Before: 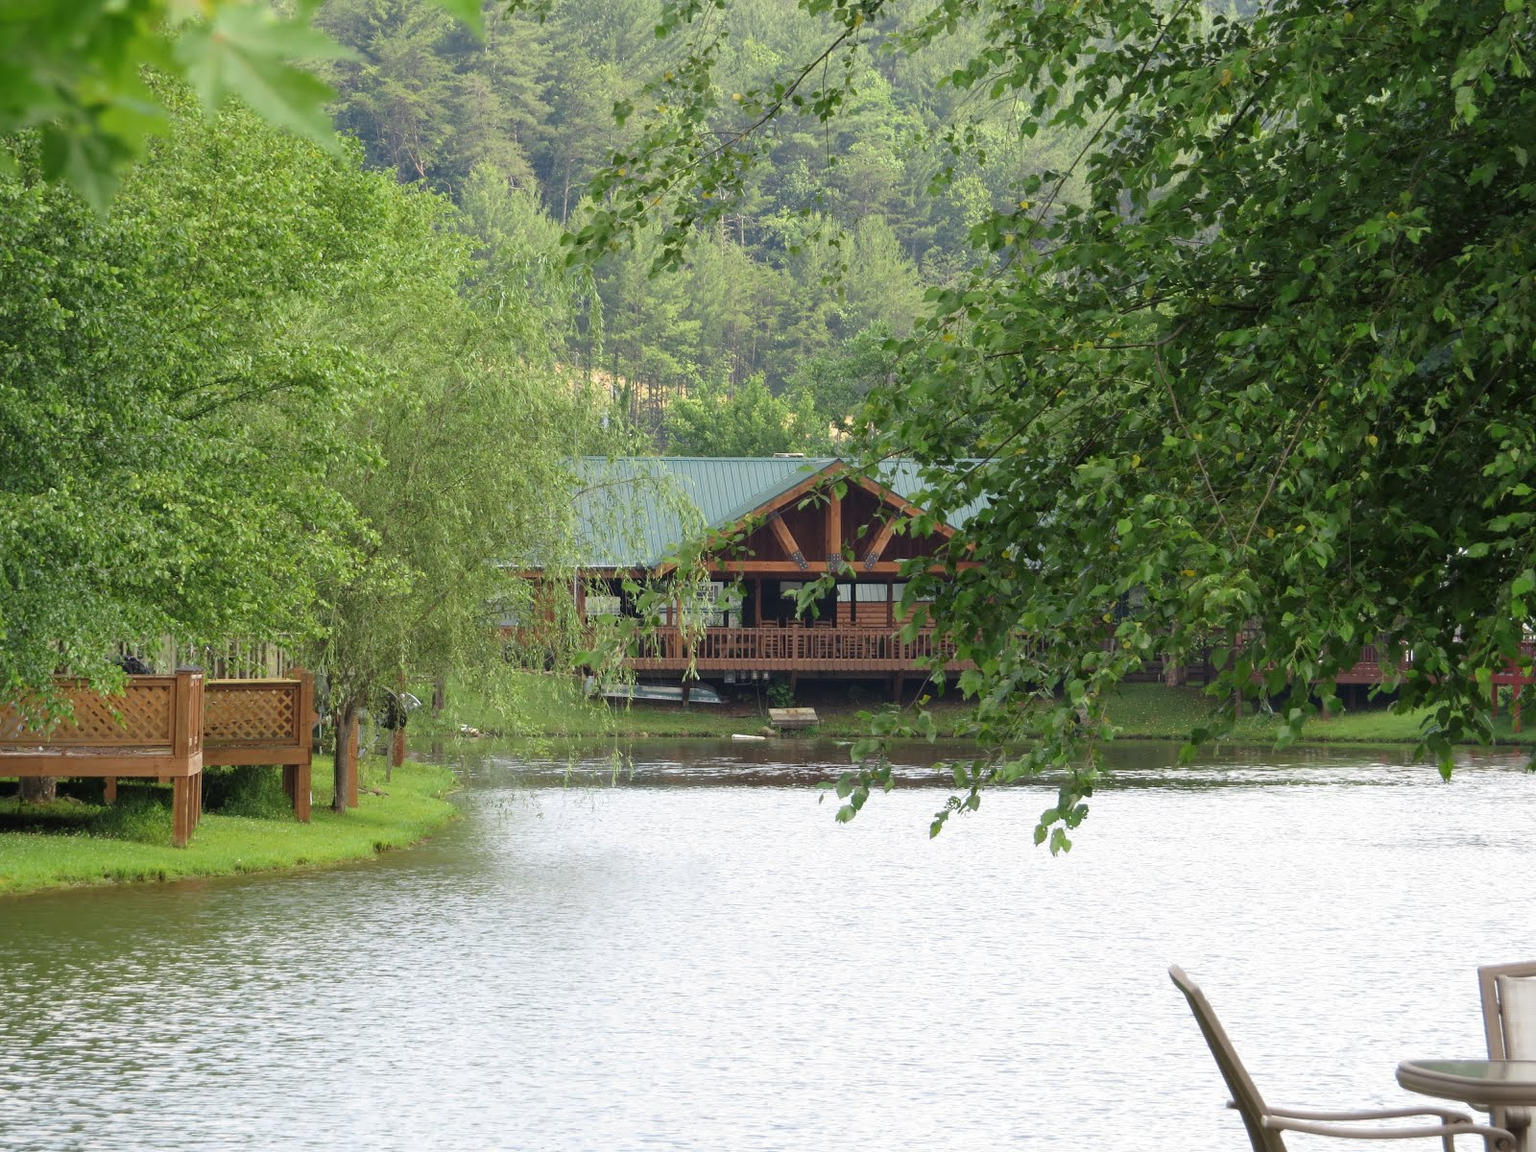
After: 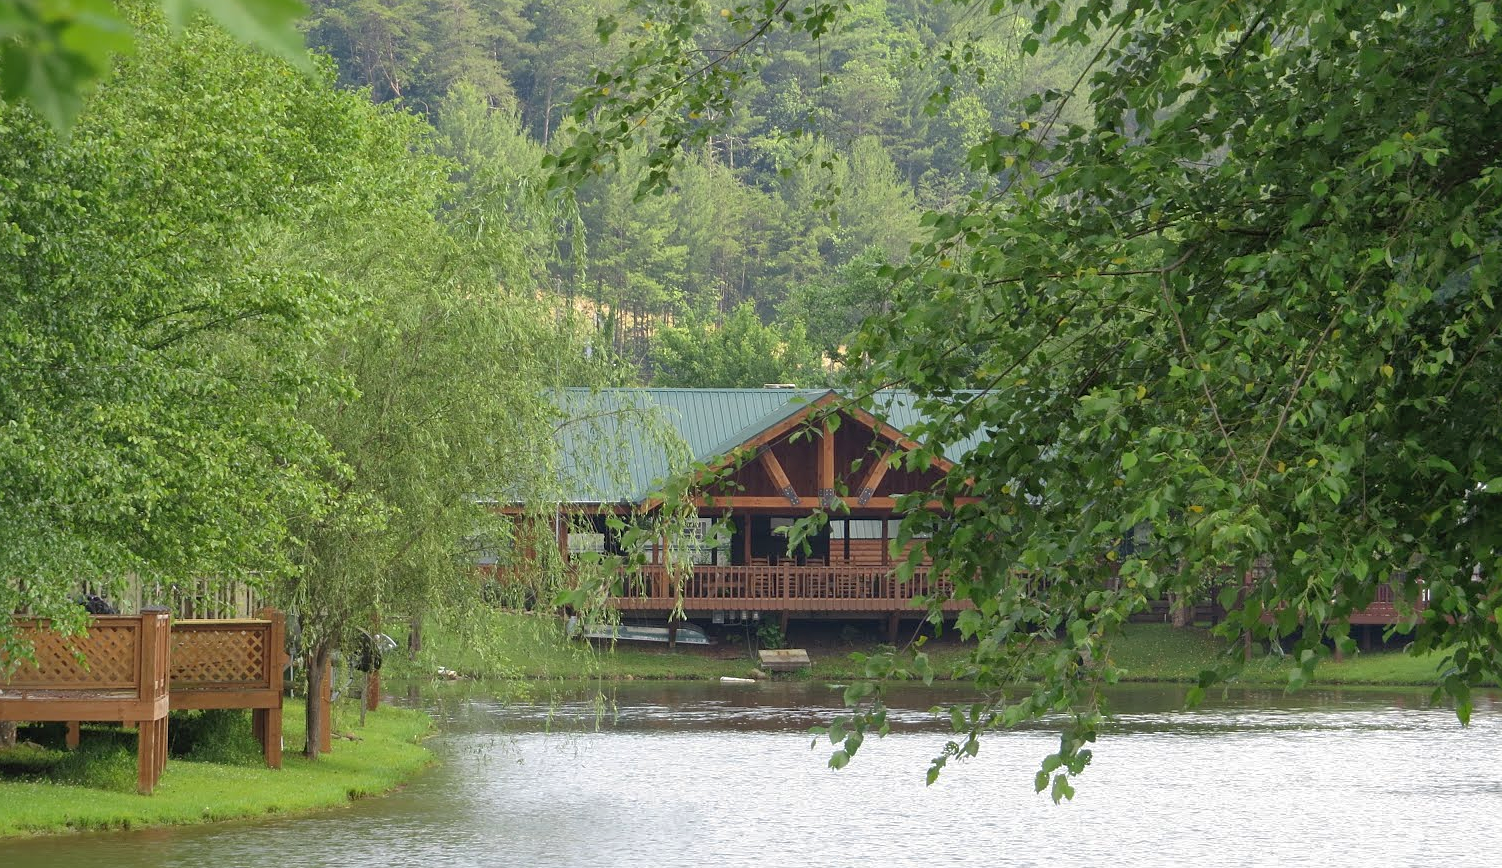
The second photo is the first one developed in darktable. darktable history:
crop: left 2.652%, top 7.371%, right 3.447%, bottom 20.27%
shadows and highlights: on, module defaults
sharpen: radius 1.249, amount 0.299, threshold 0.189
